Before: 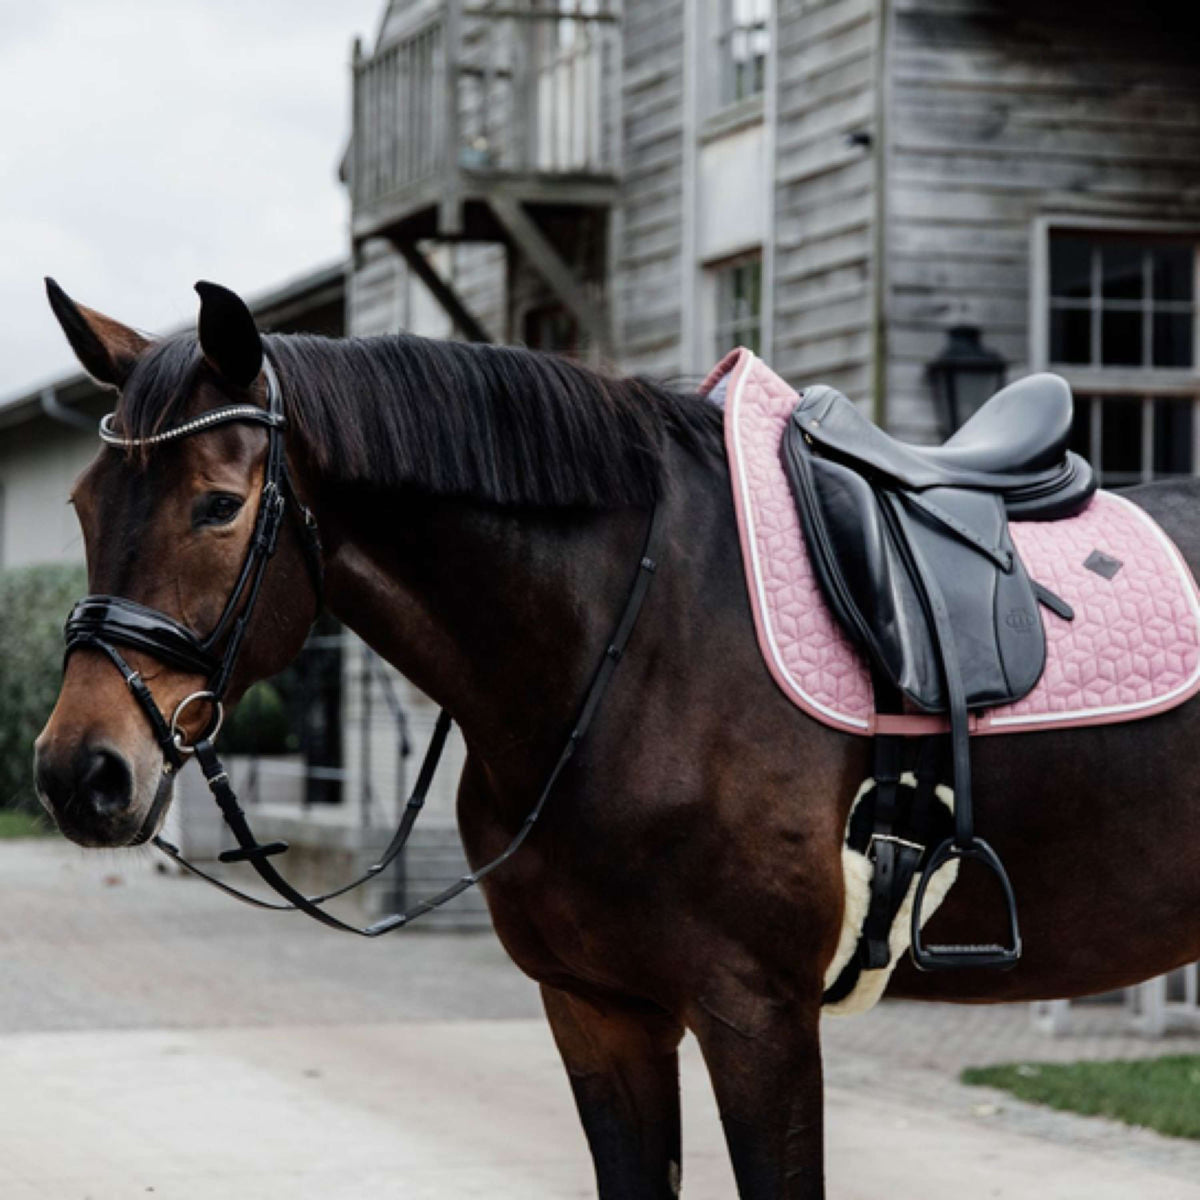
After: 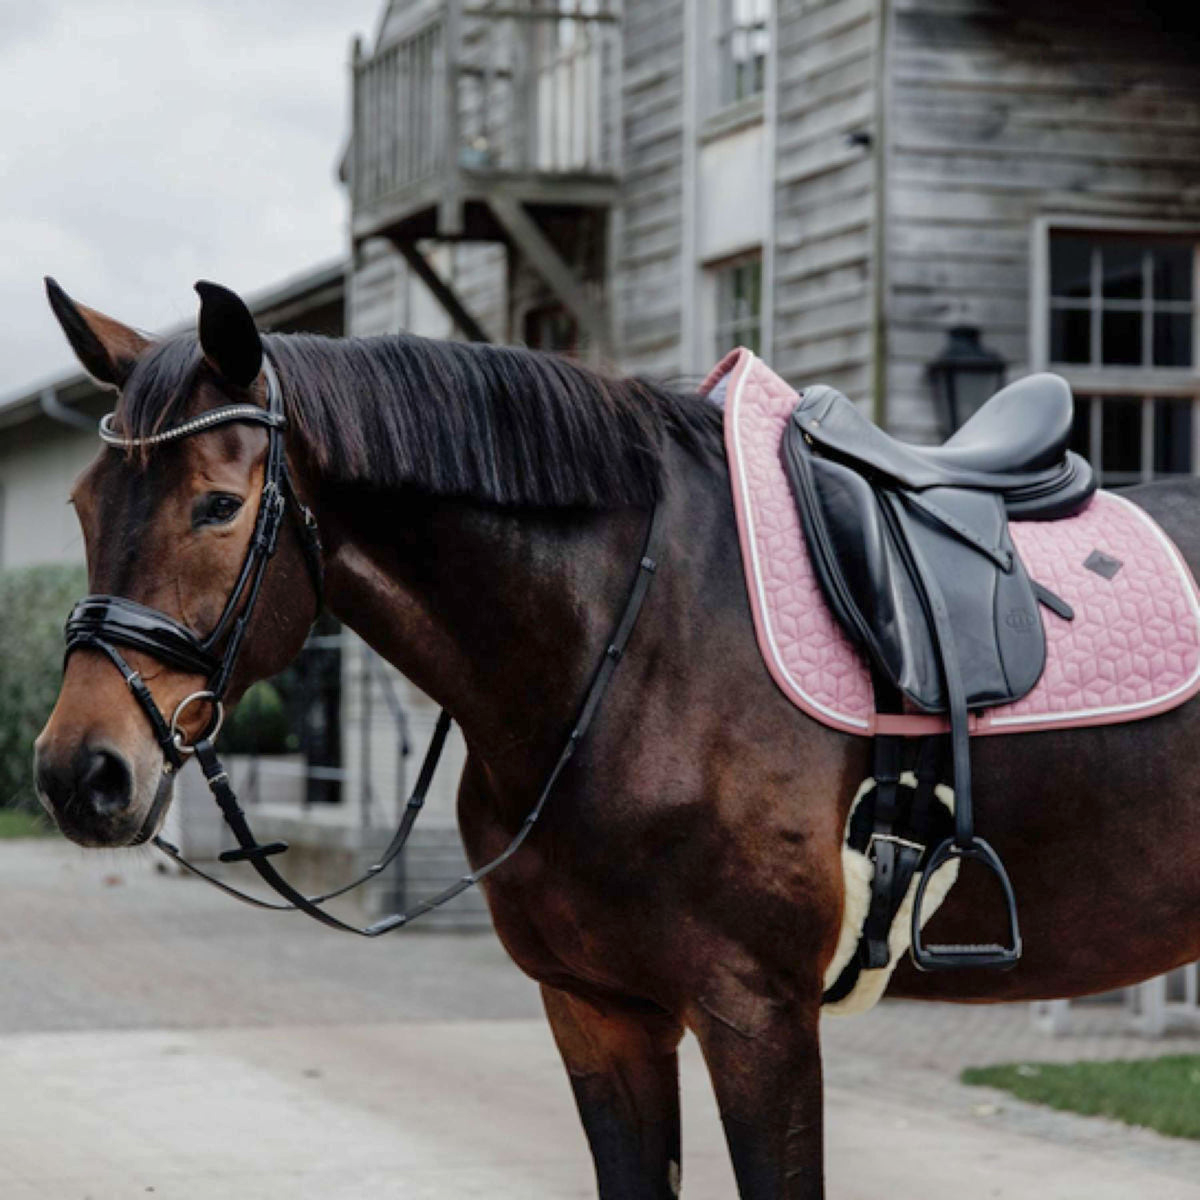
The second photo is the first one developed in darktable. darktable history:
shadows and highlights: highlights color adjustment 31.9%
